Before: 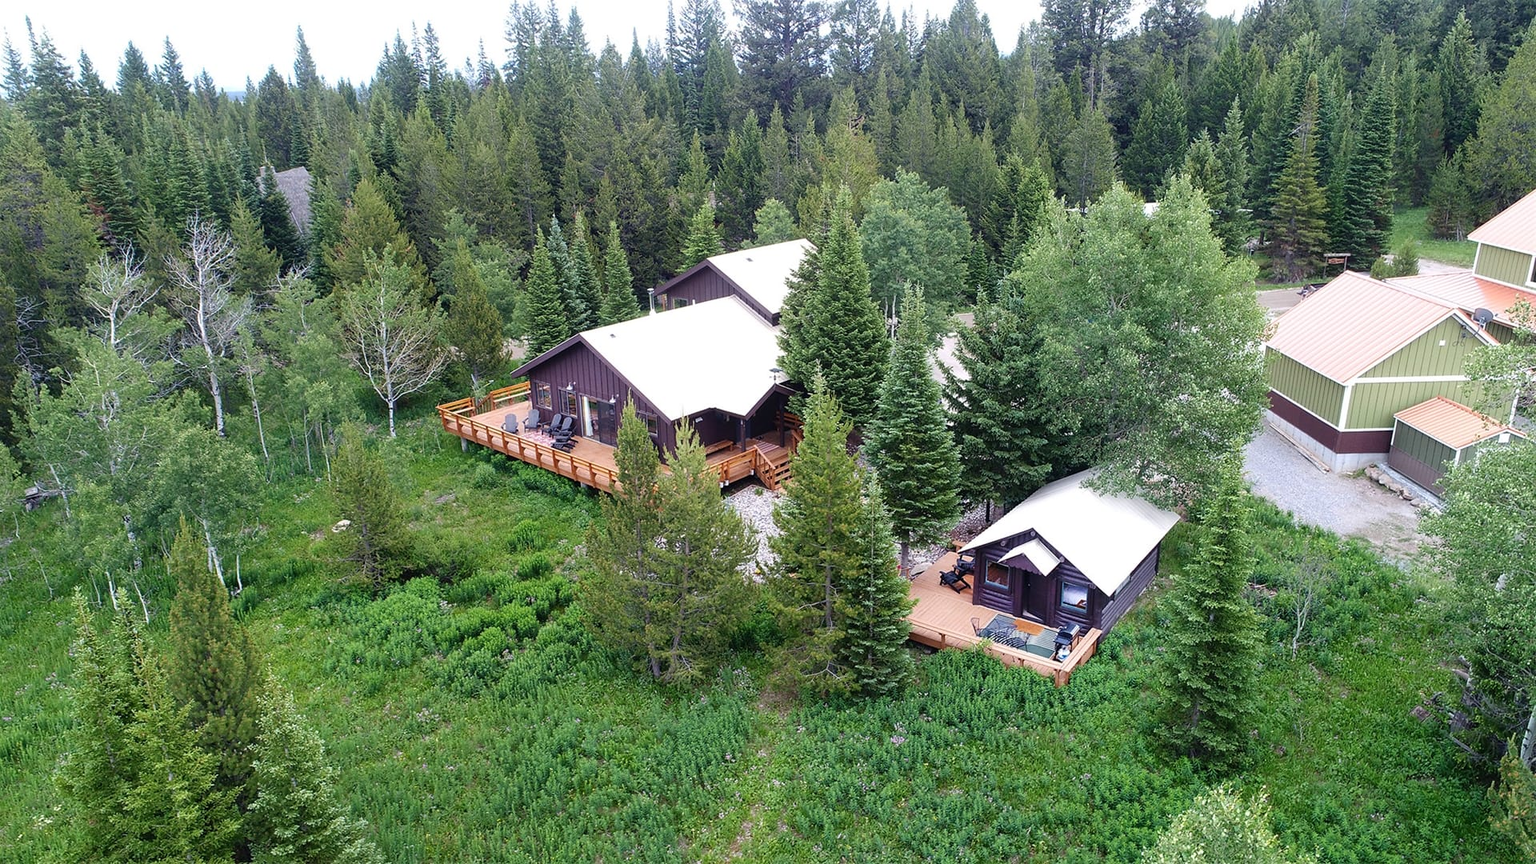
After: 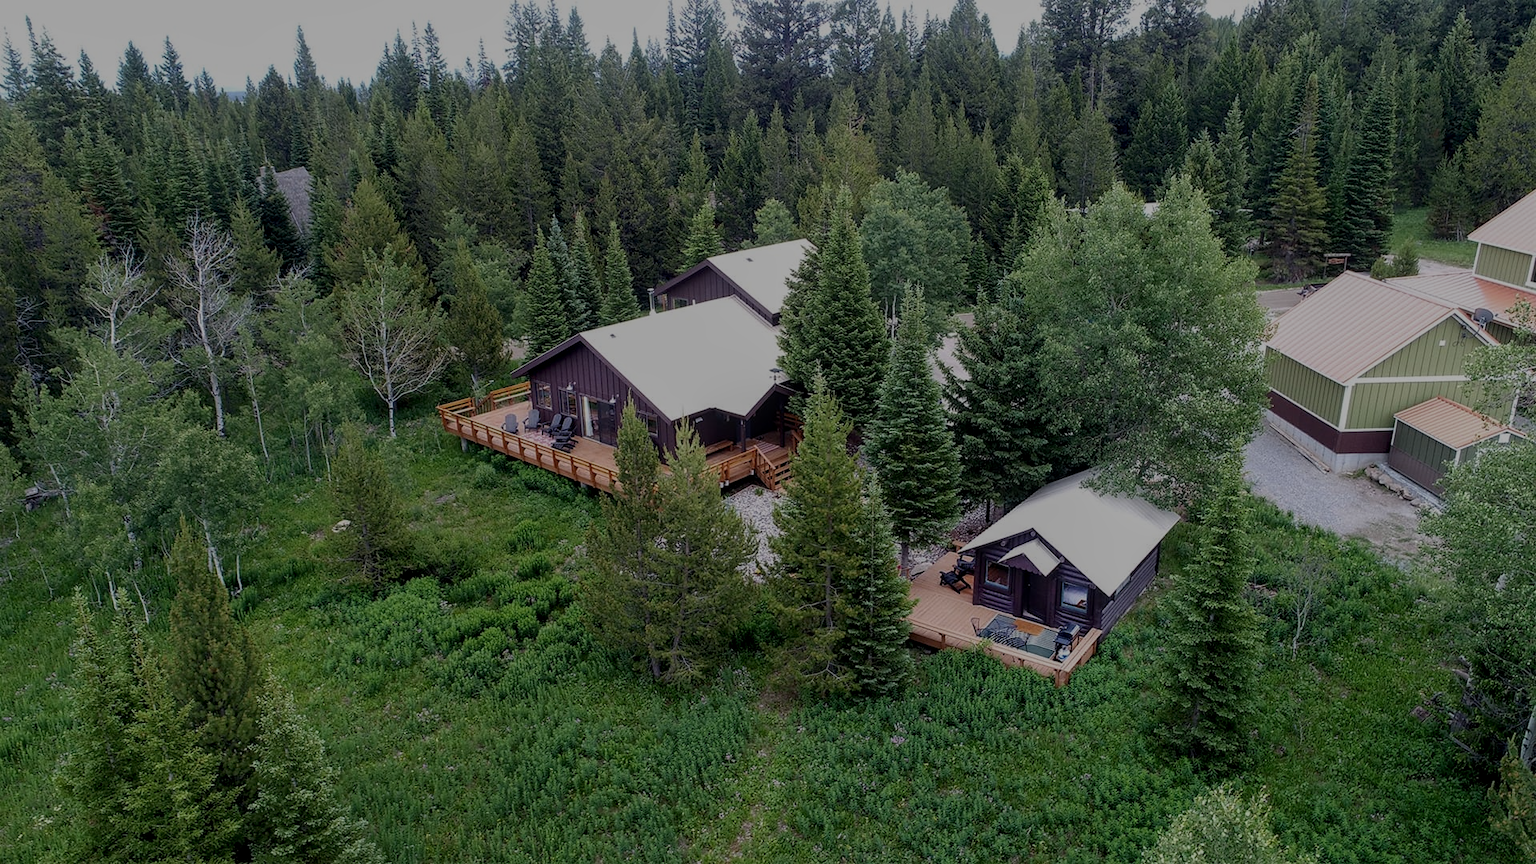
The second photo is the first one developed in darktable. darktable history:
local contrast: on, module defaults
exposure: exposure -1.5 EV, compensate exposure bias true, compensate highlight preservation false
